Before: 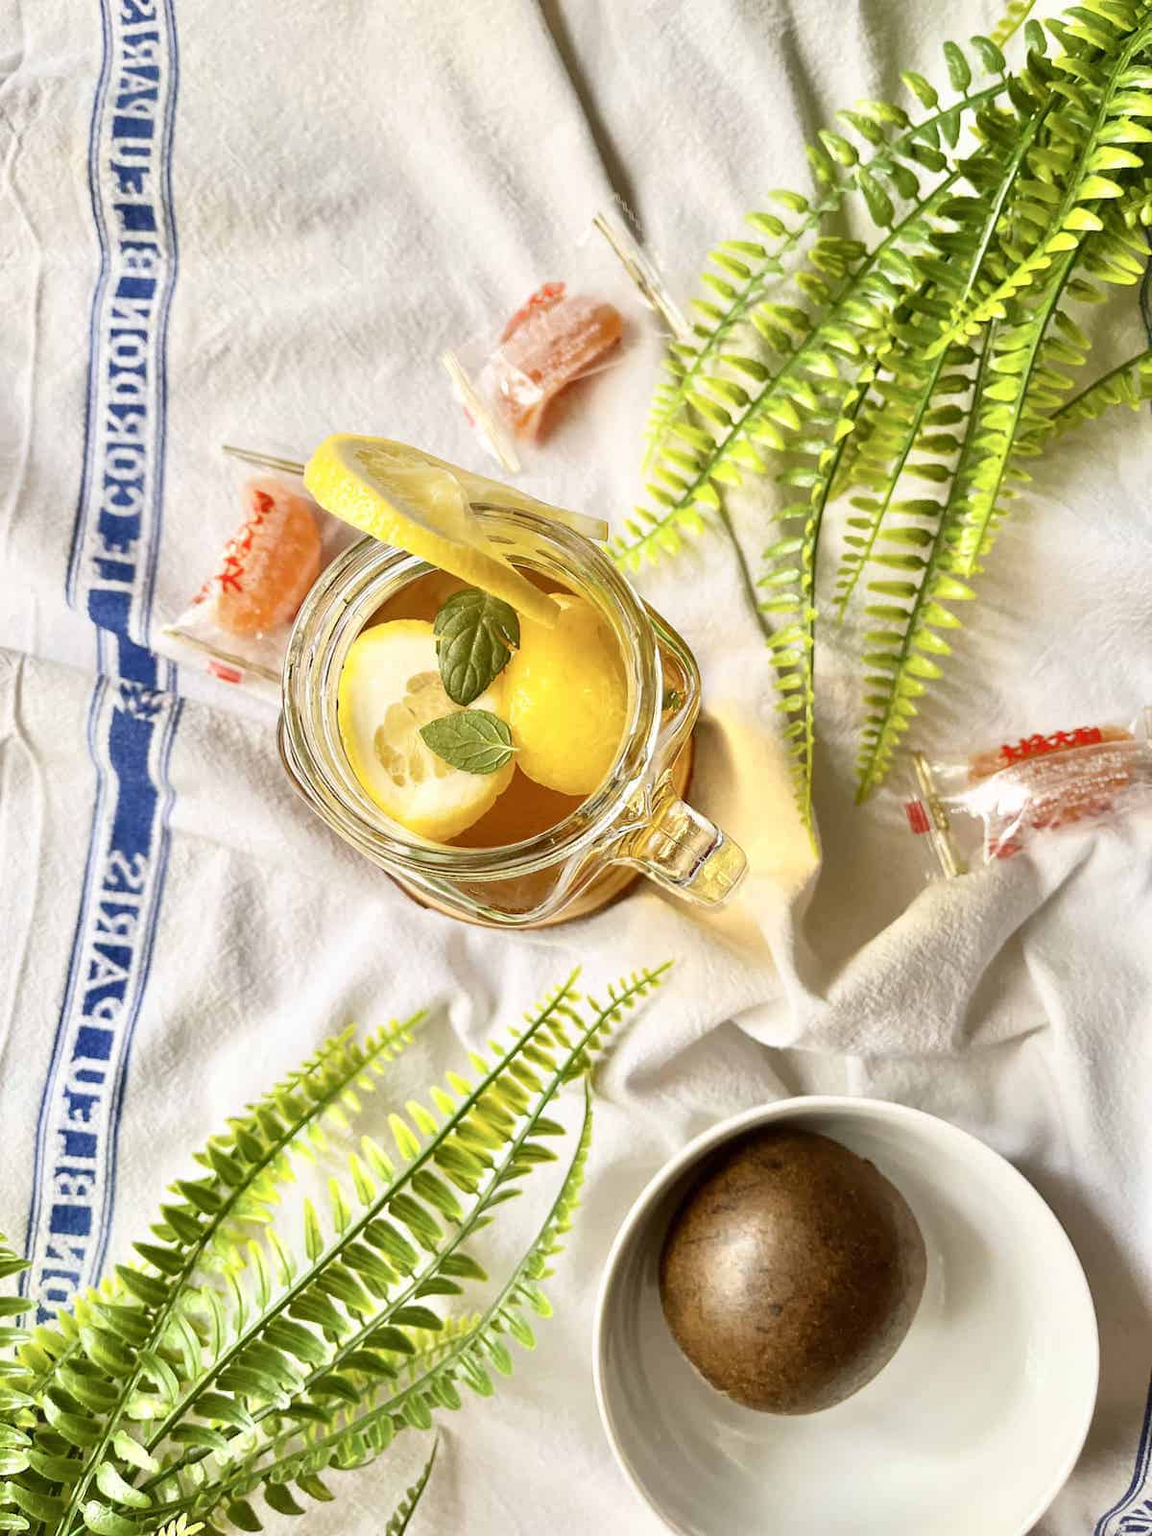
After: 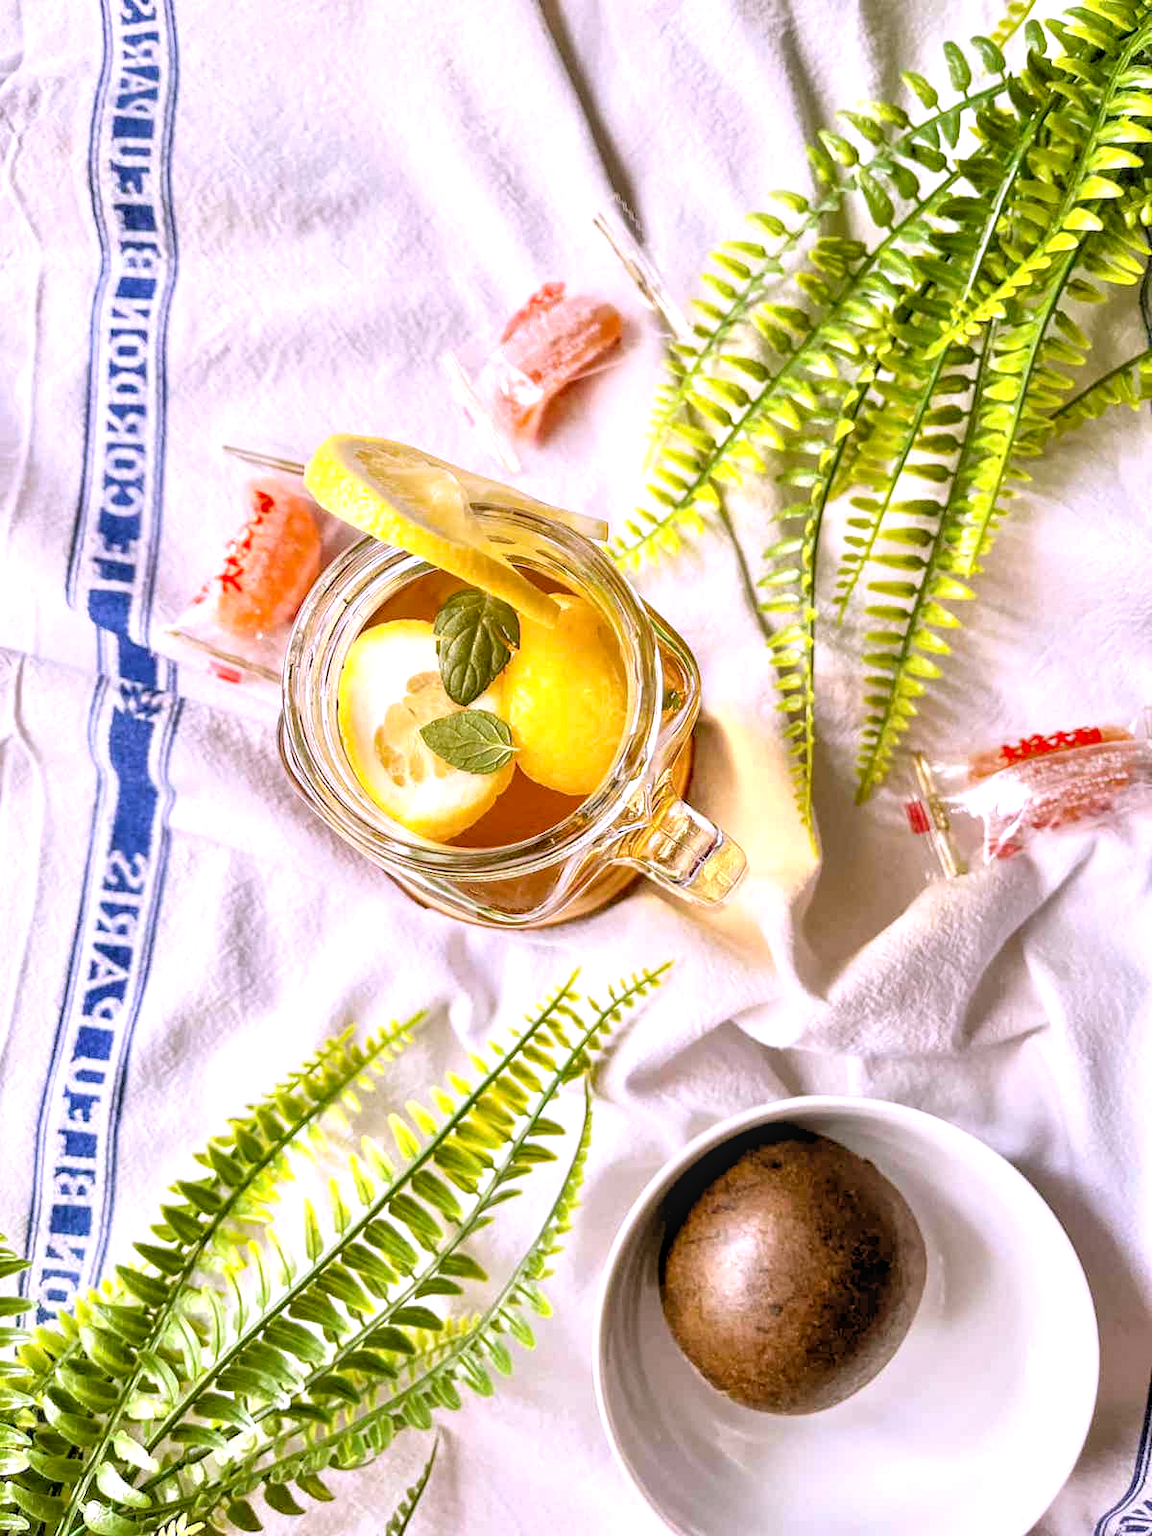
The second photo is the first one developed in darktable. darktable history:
local contrast: on, module defaults
rgb levels: levels [[0.013, 0.434, 0.89], [0, 0.5, 1], [0, 0.5, 1]]
white balance: red 1.042, blue 1.17
